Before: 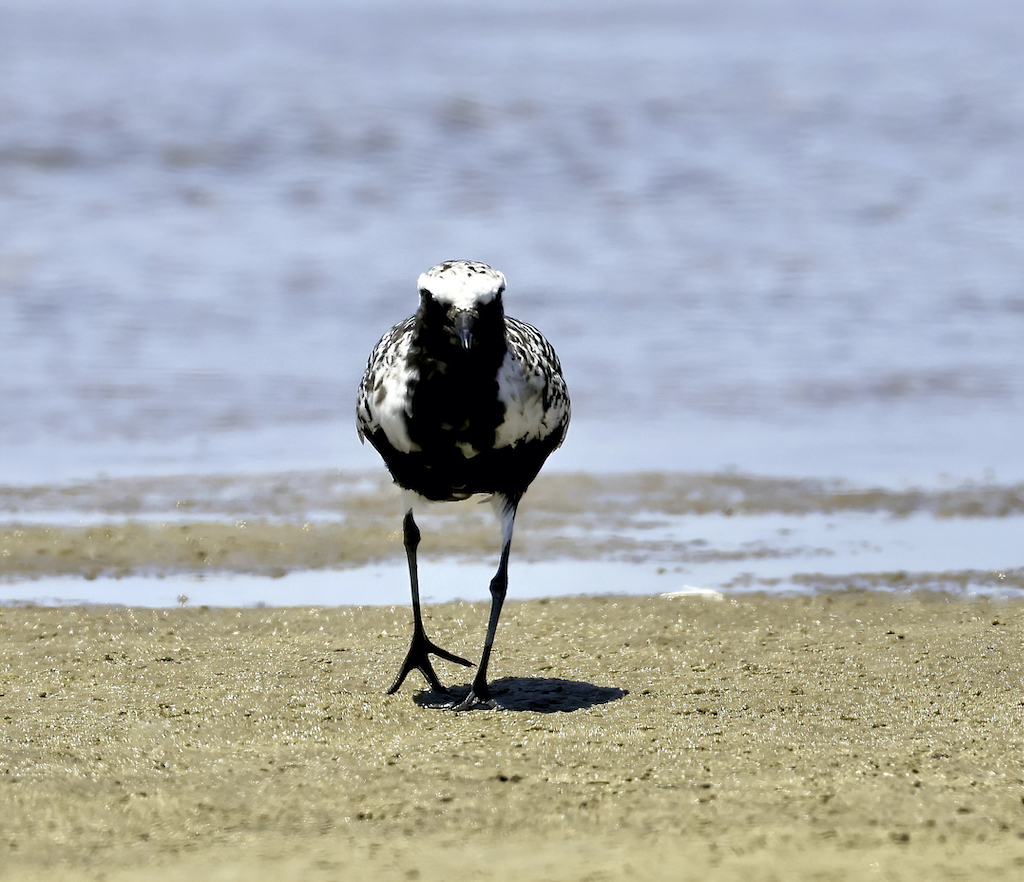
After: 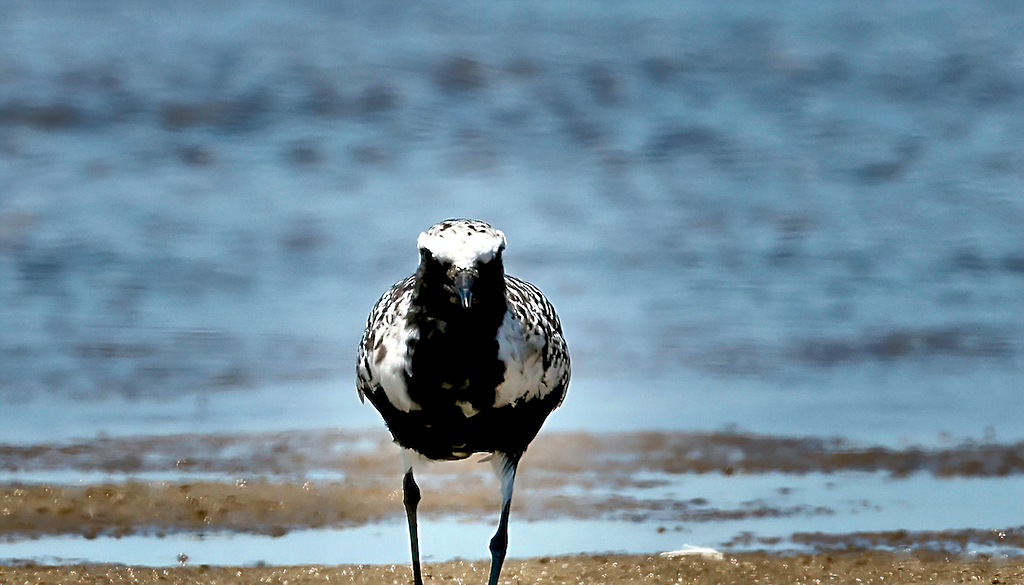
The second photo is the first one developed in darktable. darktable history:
sharpen: on, module defaults
shadows and highlights: shadows 20.89, highlights -81.52, soften with gaussian
crop and rotate: top 4.755%, bottom 28.849%
